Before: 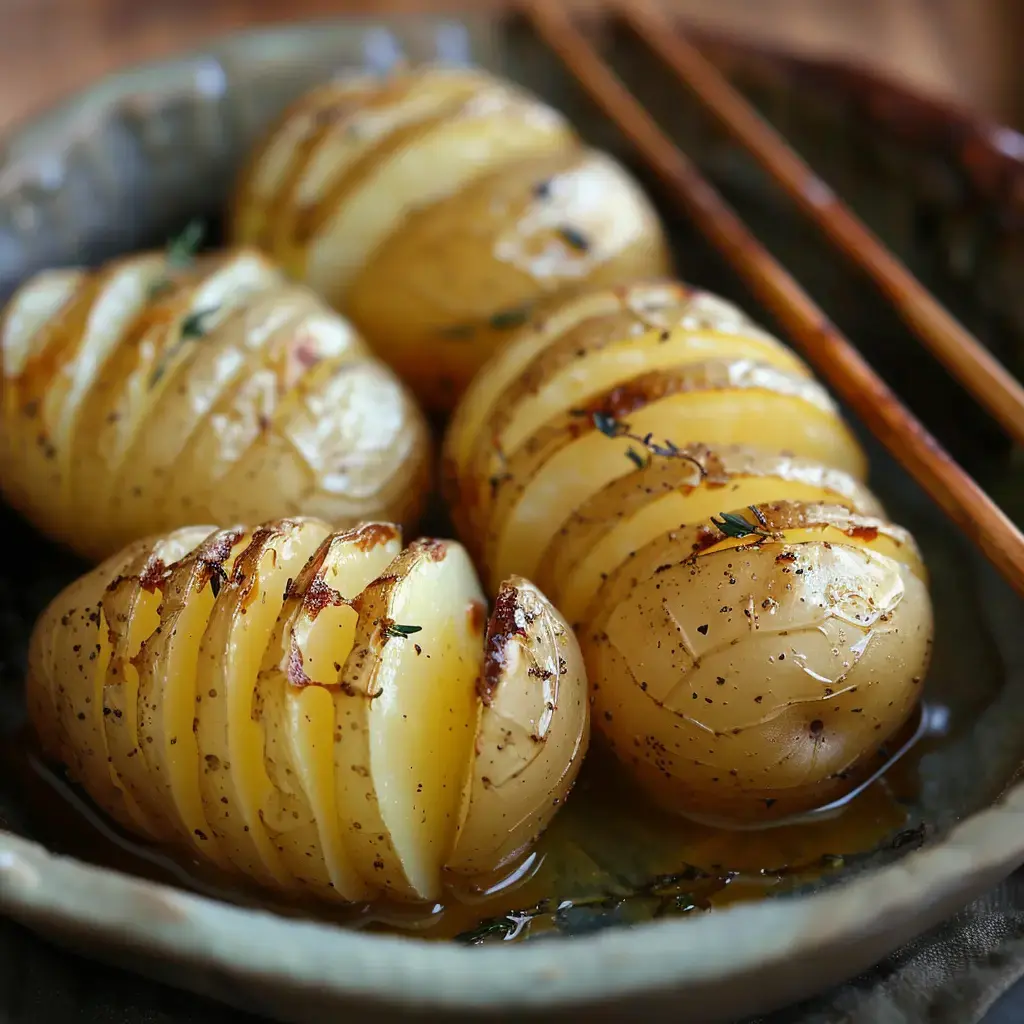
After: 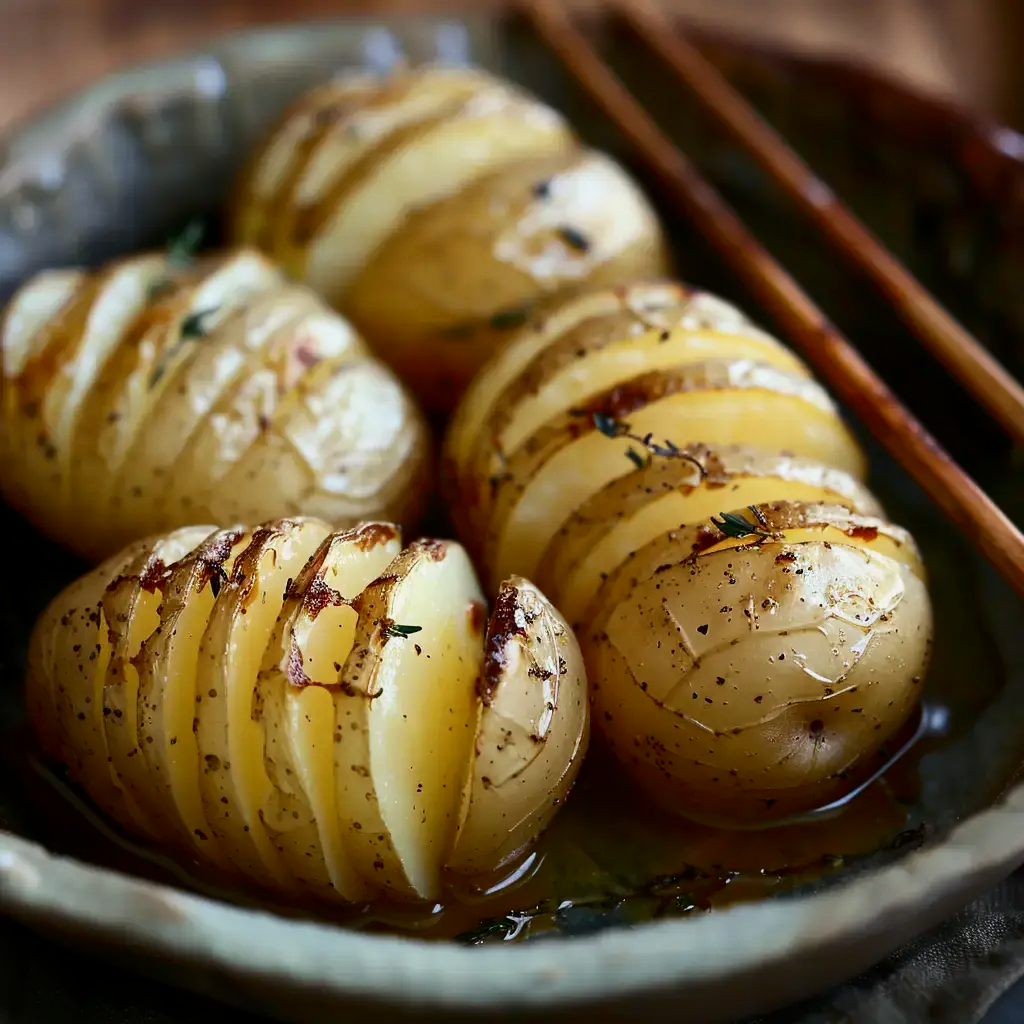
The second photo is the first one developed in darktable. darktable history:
exposure: black level correction 0.001, exposure -0.203 EV, compensate highlight preservation false
contrast brightness saturation: contrast 0.221
